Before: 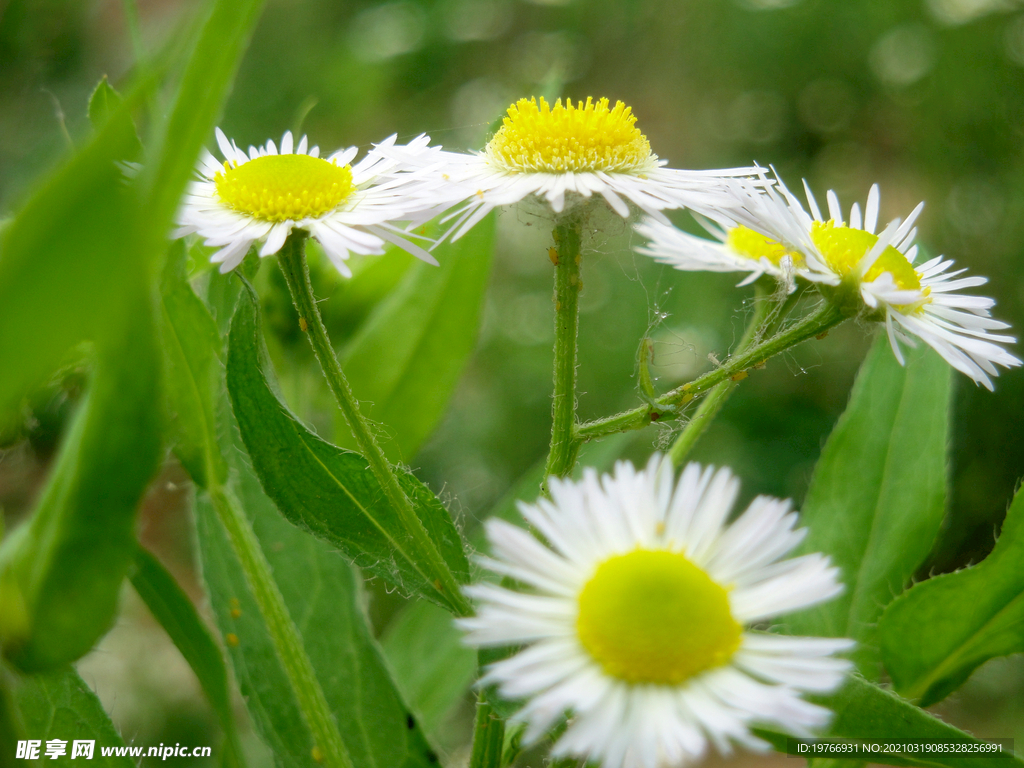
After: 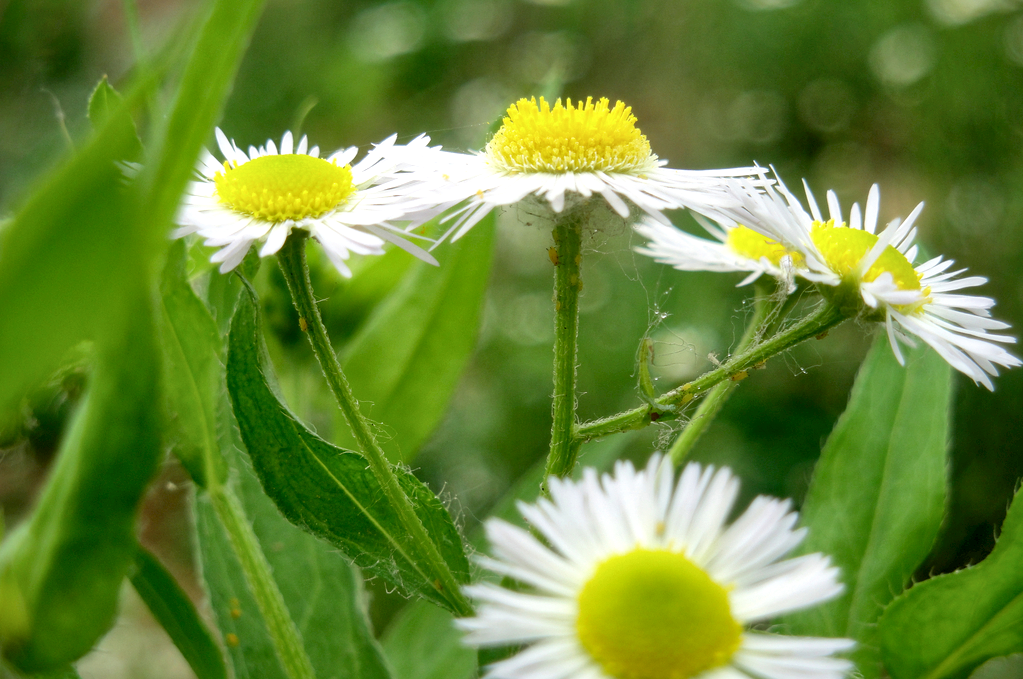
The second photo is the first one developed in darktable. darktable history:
local contrast: mode bilateral grid, contrast 25, coarseness 48, detail 151%, midtone range 0.2
exposure: compensate exposure bias true, compensate highlight preservation false
crop and rotate: top 0%, bottom 11.537%
